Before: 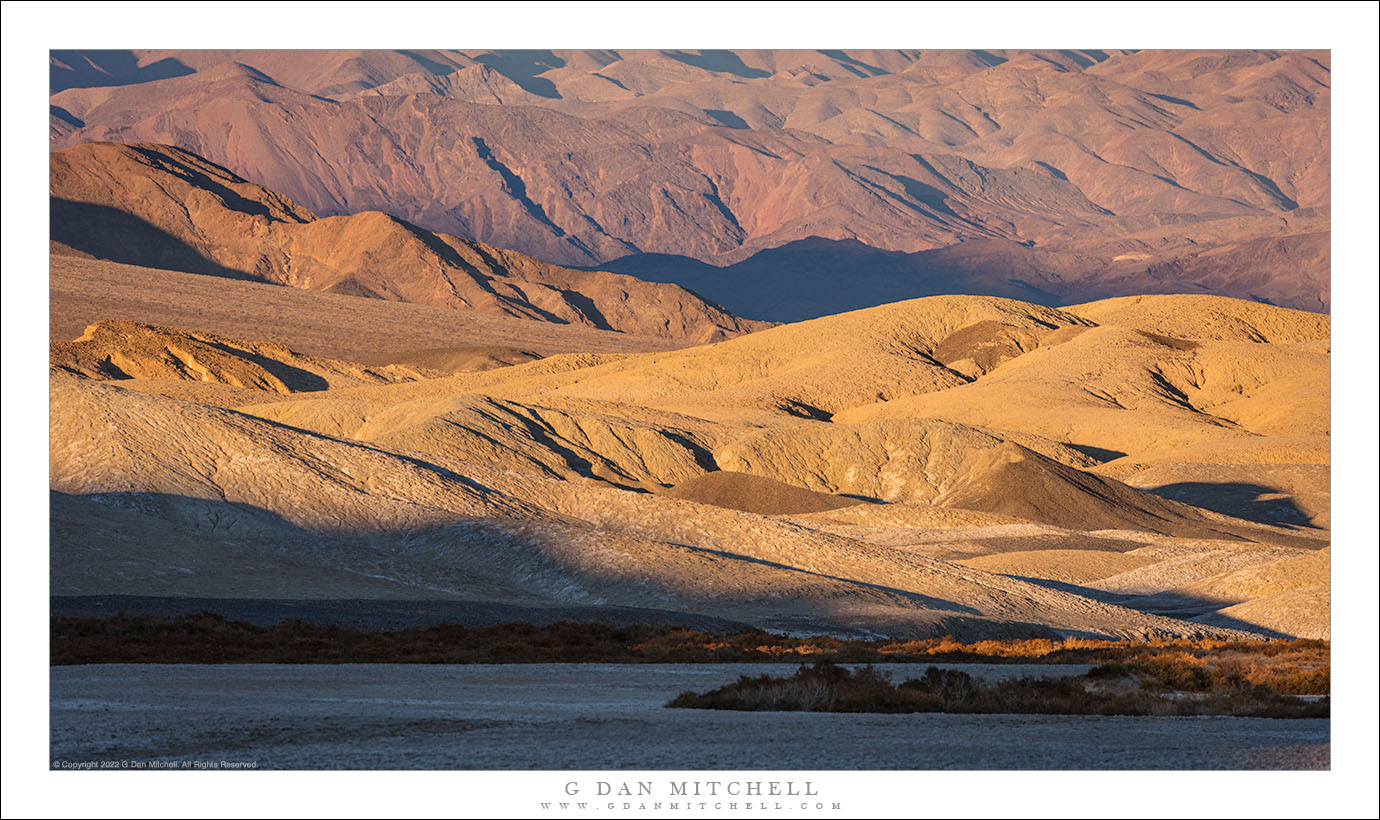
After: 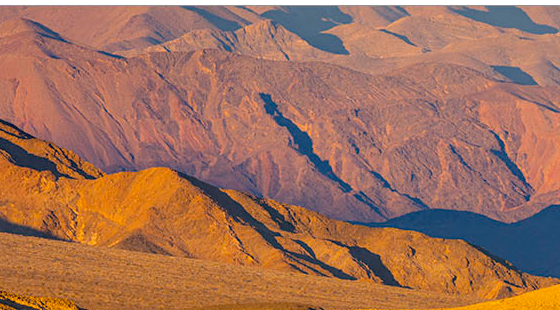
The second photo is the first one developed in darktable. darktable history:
crop: left 15.452%, top 5.459%, right 43.956%, bottom 56.62%
color balance rgb: linear chroma grading › global chroma 15%, perceptual saturation grading › global saturation 30%
